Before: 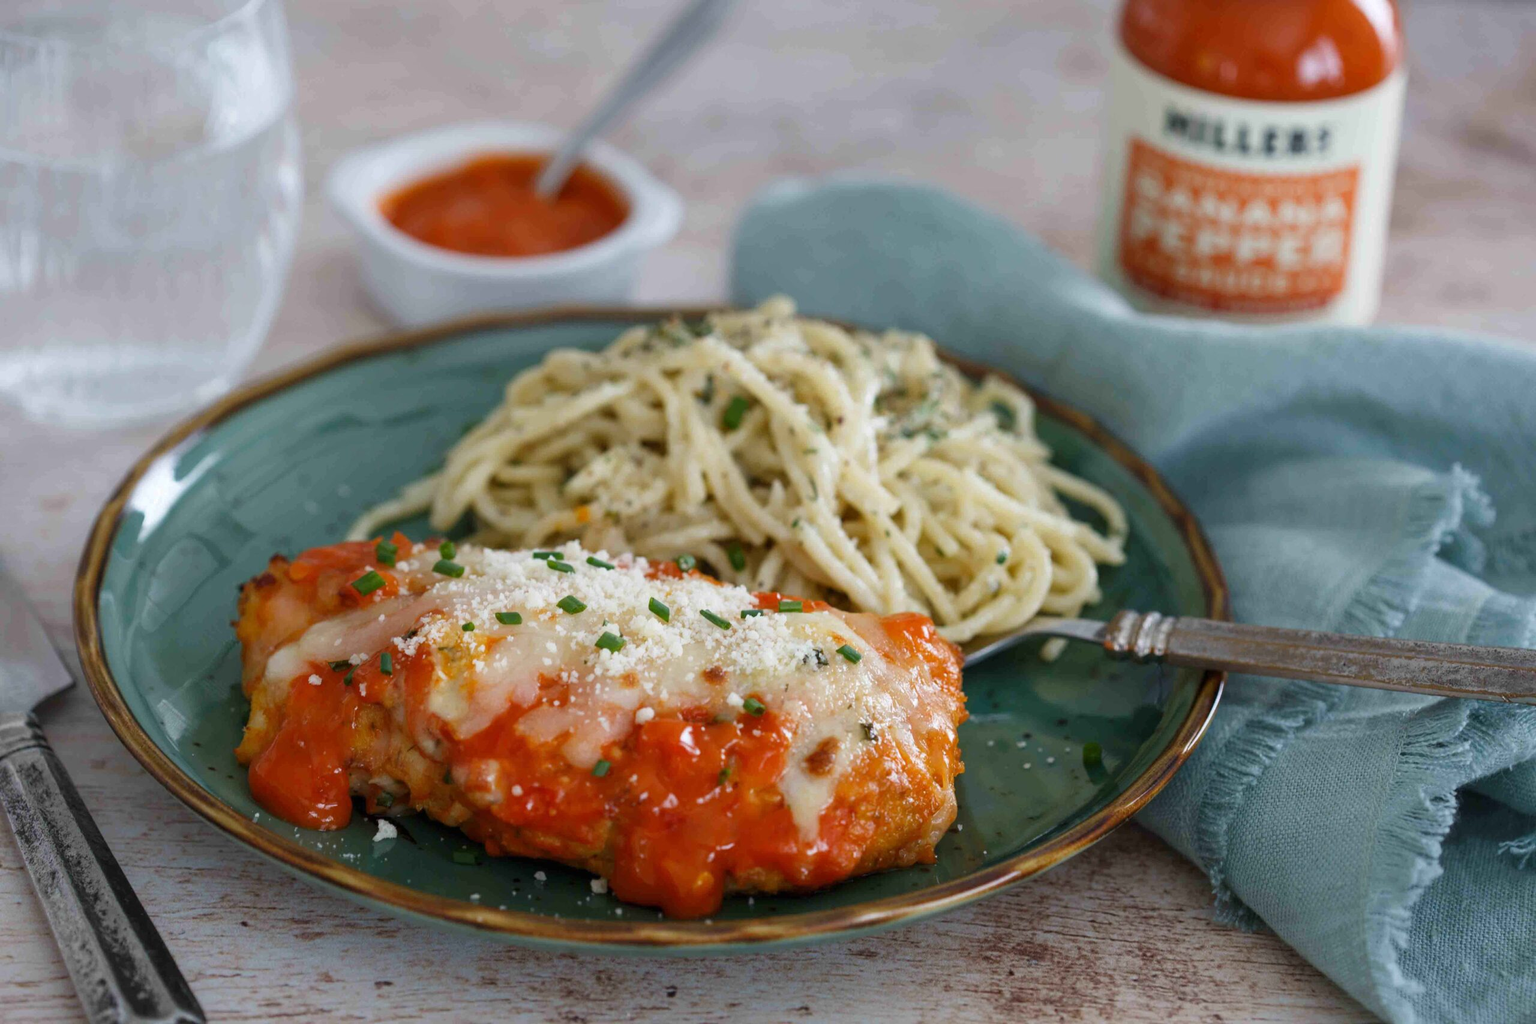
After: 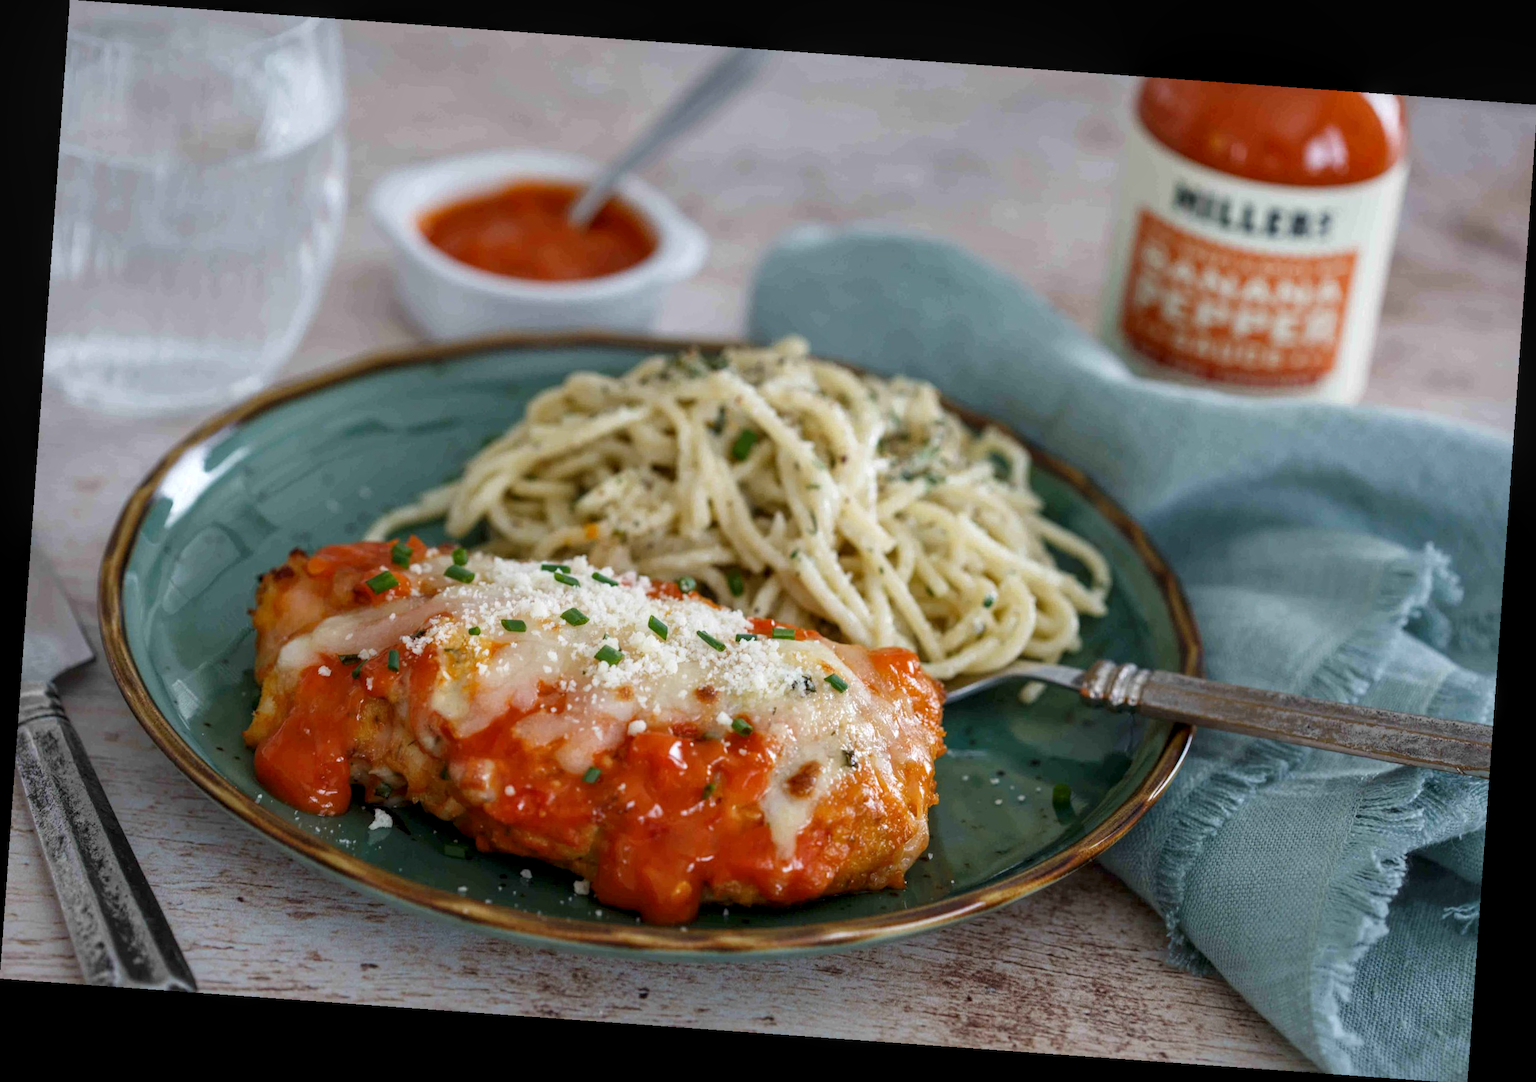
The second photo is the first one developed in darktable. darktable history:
rotate and perspective: rotation 4.1°, automatic cropping off
local contrast: on, module defaults
